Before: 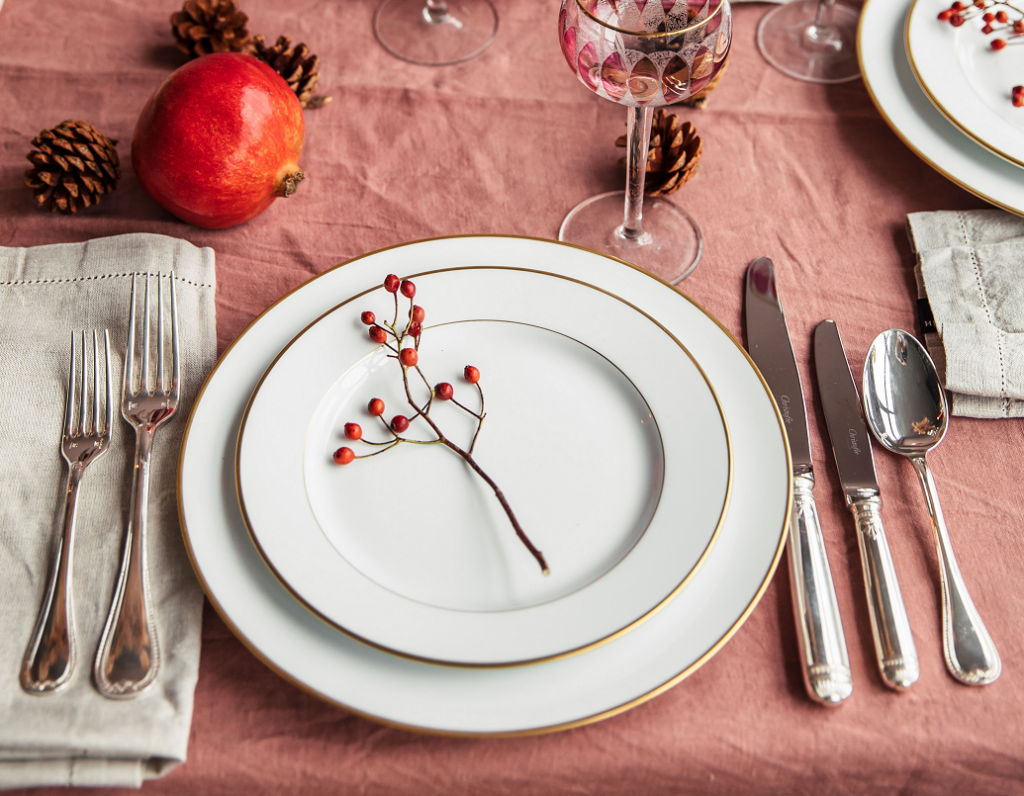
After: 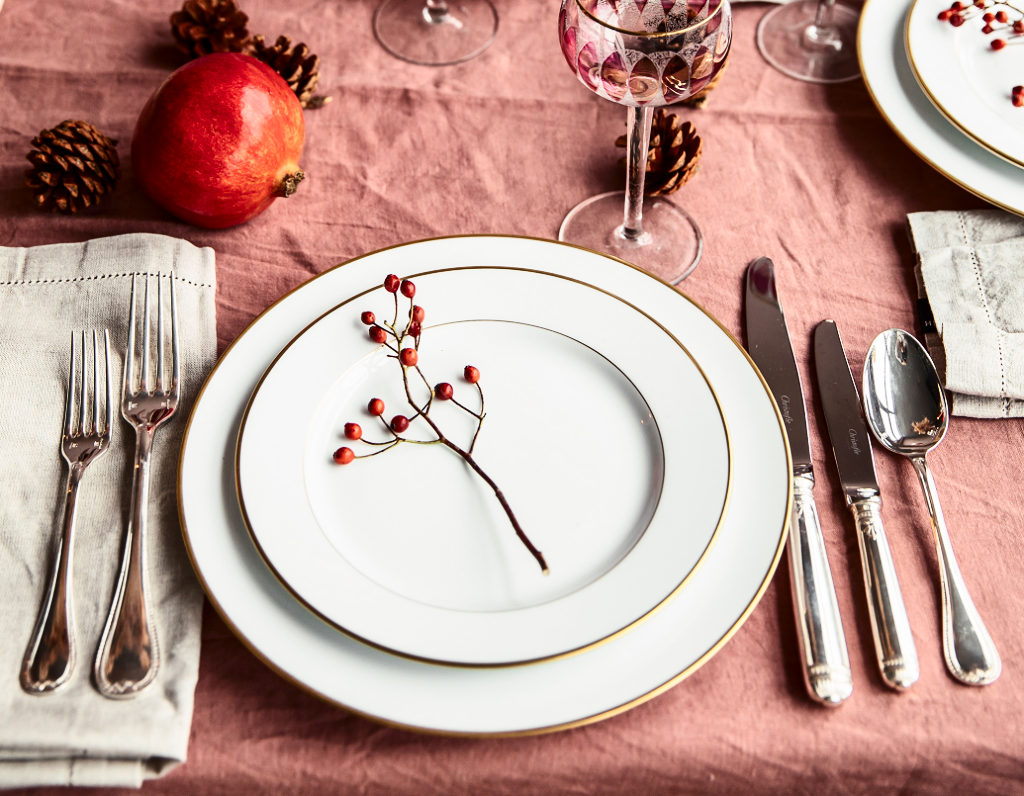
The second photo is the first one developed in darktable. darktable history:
contrast brightness saturation: contrast 0.289
